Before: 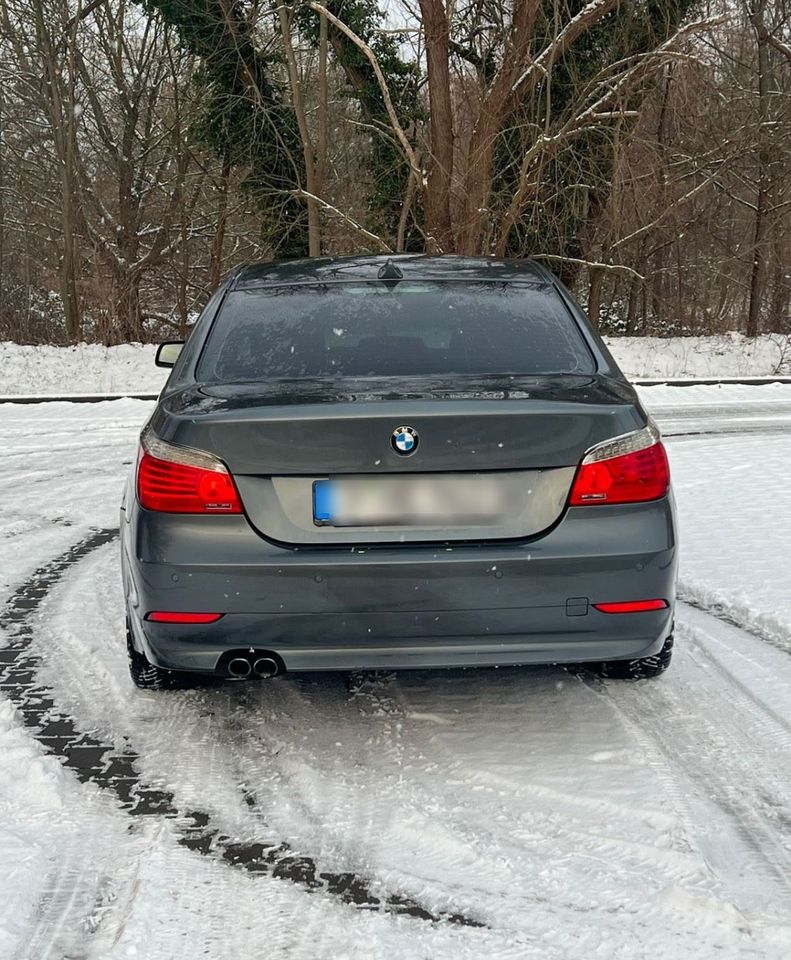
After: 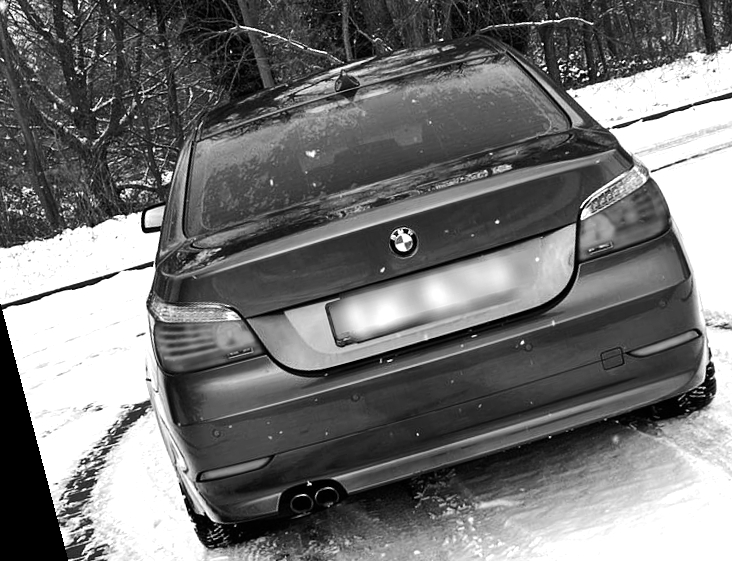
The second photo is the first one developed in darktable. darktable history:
rotate and perspective: rotation -14.8°, crop left 0.1, crop right 0.903, crop top 0.25, crop bottom 0.748
tone equalizer: -8 EV -1.08 EV, -7 EV -1.01 EV, -6 EV -0.867 EV, -5 EV -0.578 EV, -3 EV 0.578 EV, -2 EV 0.867 EV, -1 EV 1.01 EV, +0 EV 1.08 EV, edges refinement/feathering 500, mask exposure compensation -1.57 EV, preserve details no
crop: right 9.509%, bottom 0.031%
contrast brightness saturation: saturation -1
